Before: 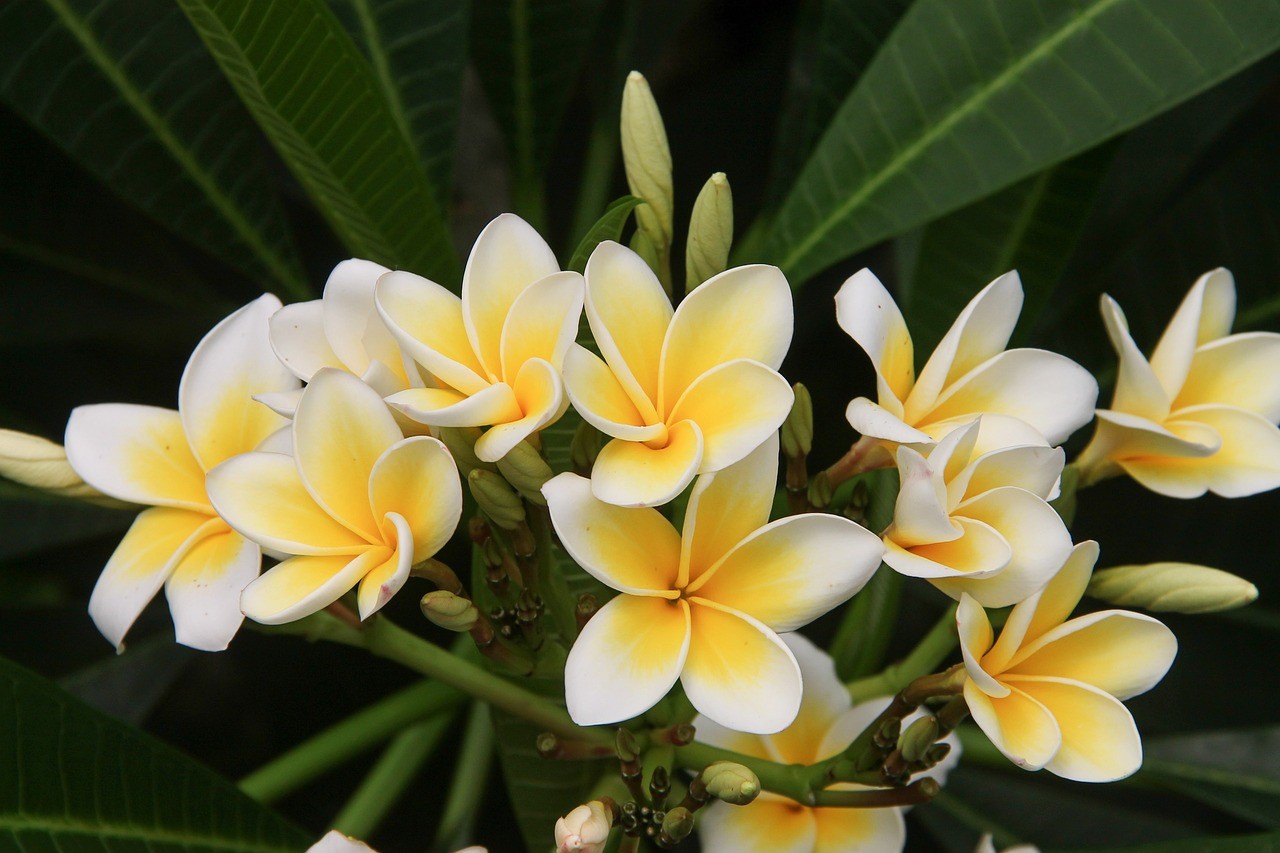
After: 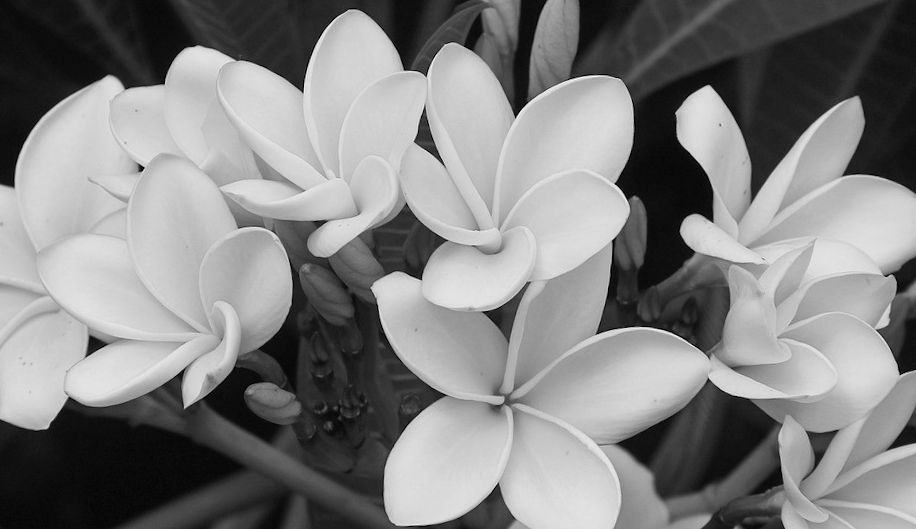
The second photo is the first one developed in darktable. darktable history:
monochrome: on, module defaults
tone equalizer: on, module defaults
crop and rotate: angle -3.37°, left 9.79%, top 20.73%, right 12.42%, bottom 11.82%
